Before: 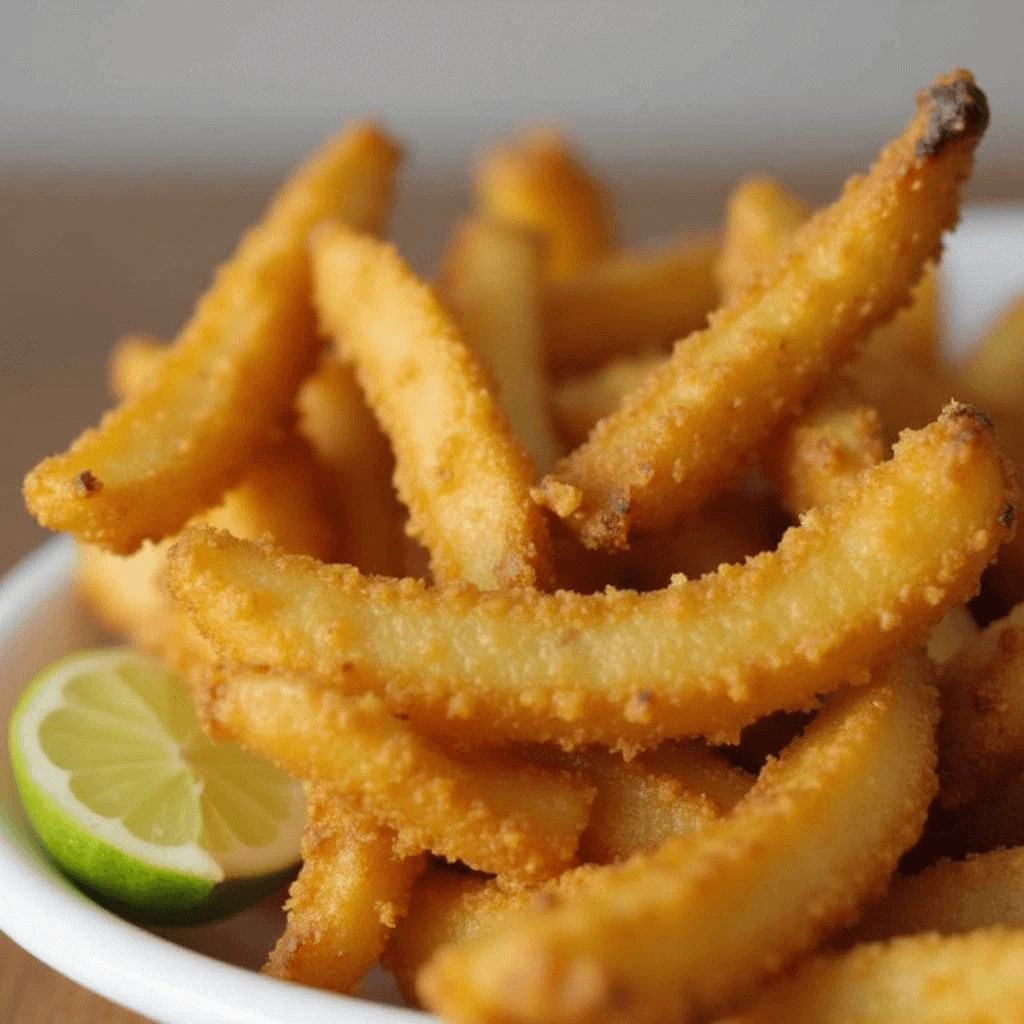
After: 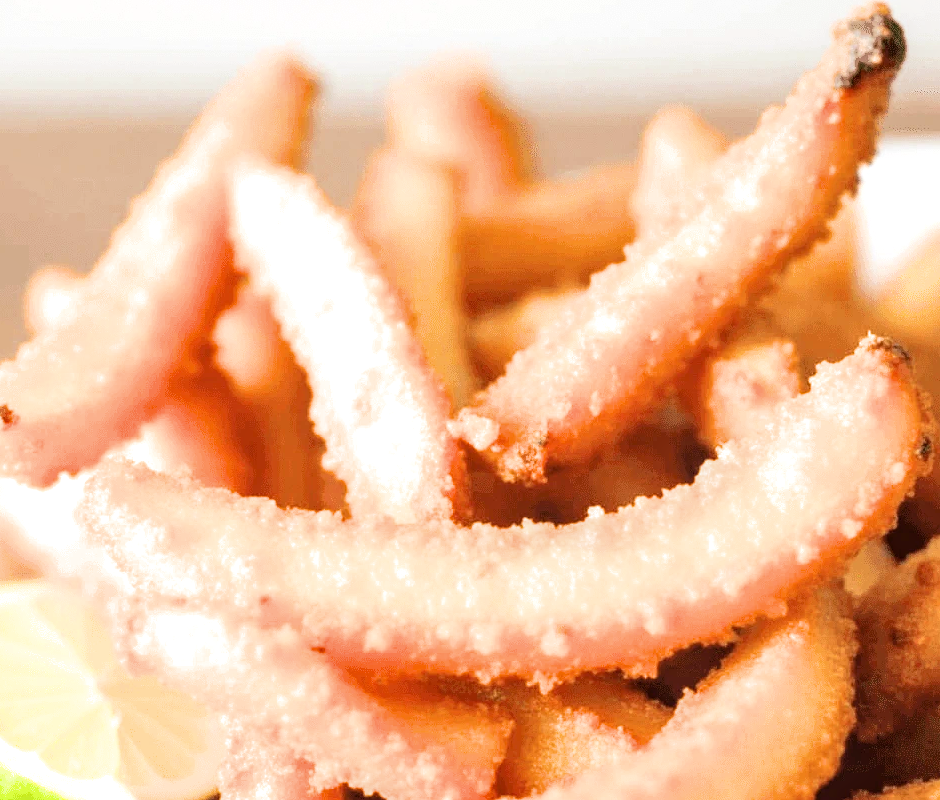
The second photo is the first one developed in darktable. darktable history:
exposure: exposure 1.994 EV, compensate highlight preservation false
crop: left 8.126%, top 6.56%, bottom 15.305%
local contrast: on, module defaults
filmic rgb: middle gray luminance 12.58%, black relative exposure -10.2 EV, white relative exposure 3.47 EV, target black luminance 0%, hardness 5.68, latitude 44.77%, contrast 1.22, highlights saturation mix 6.04%, shadows ↔ highlights balance 26.64%
